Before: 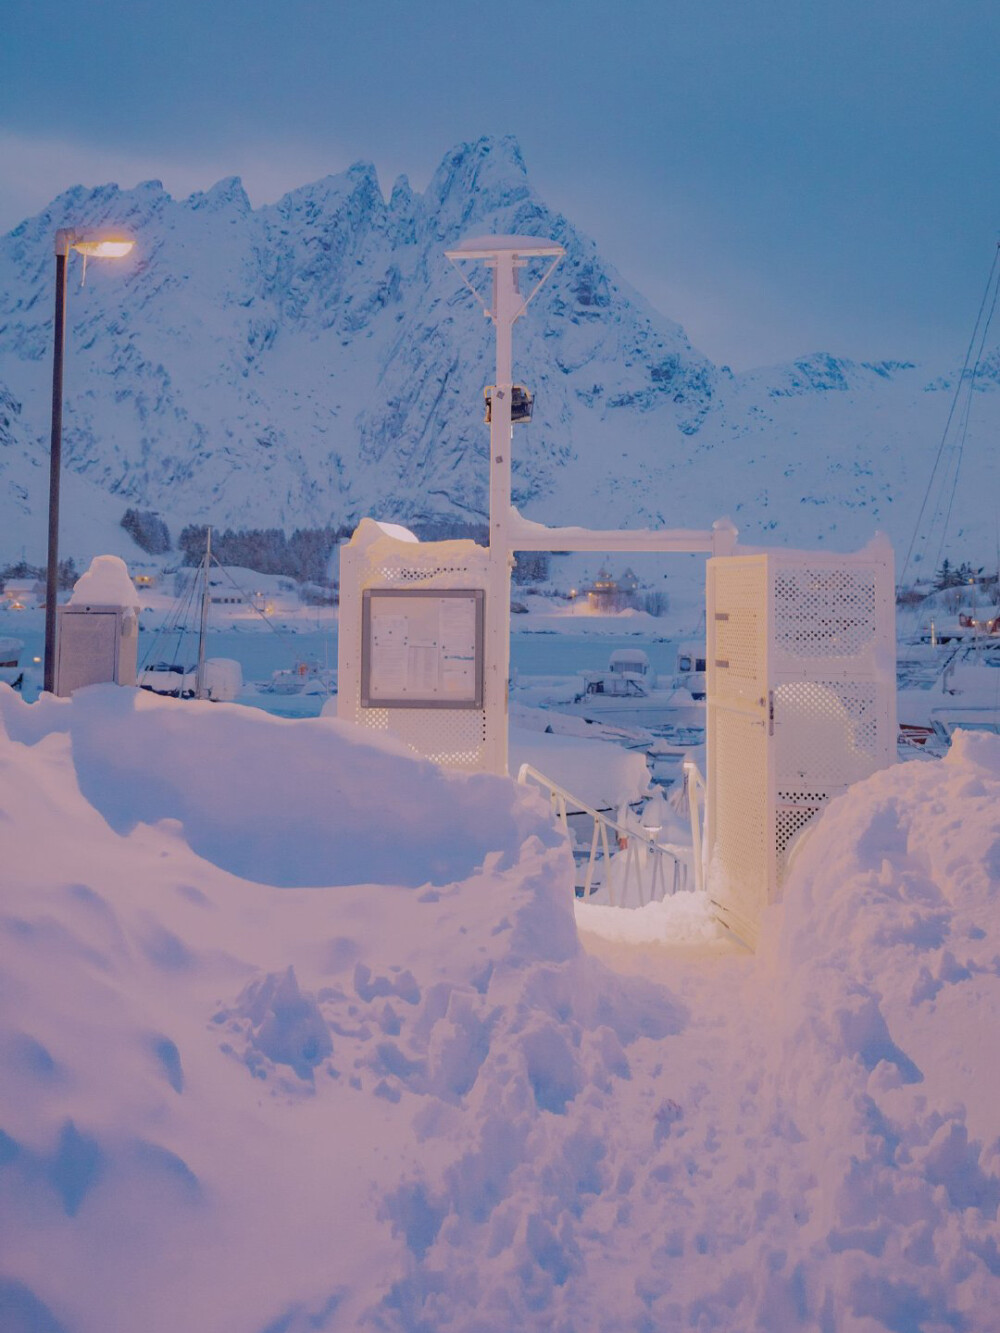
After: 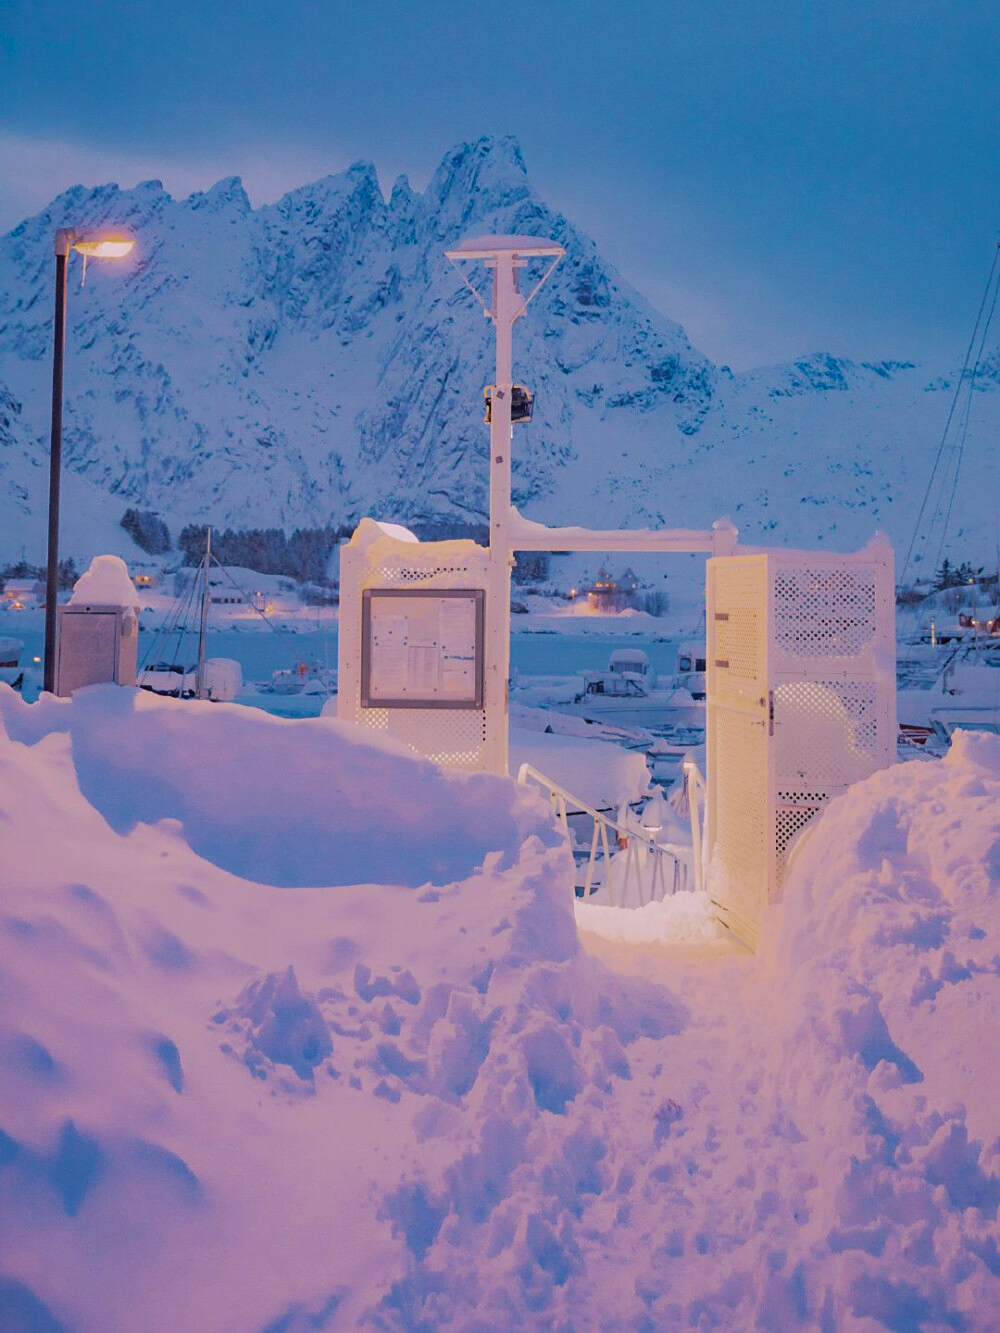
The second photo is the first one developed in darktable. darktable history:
sharpen: amount 0.211
velvia: on, module defaults
contrast brightness saturation: contrast 0.01, saturation -0.057
tone curve: curves: ch0 [(0, 0) (0.003, 0.003) (0.011, 0.011) (0.025, 0.022) (0.044, 0.039) (0.069, 0.055) (0.1, 0.074) (0.136, 0.101) (0.177, 0.134) (0.224, 0.171) (0.277, 0.216) (0.335, 0.277) (0.399, 0.345) (0.468, 0.427) (0.543, 0.526) (0.623, 0.636) (0.709, 0.731) (0.801, 0.822) (0.898, 0.917) (1, 1)], preserve colors none
